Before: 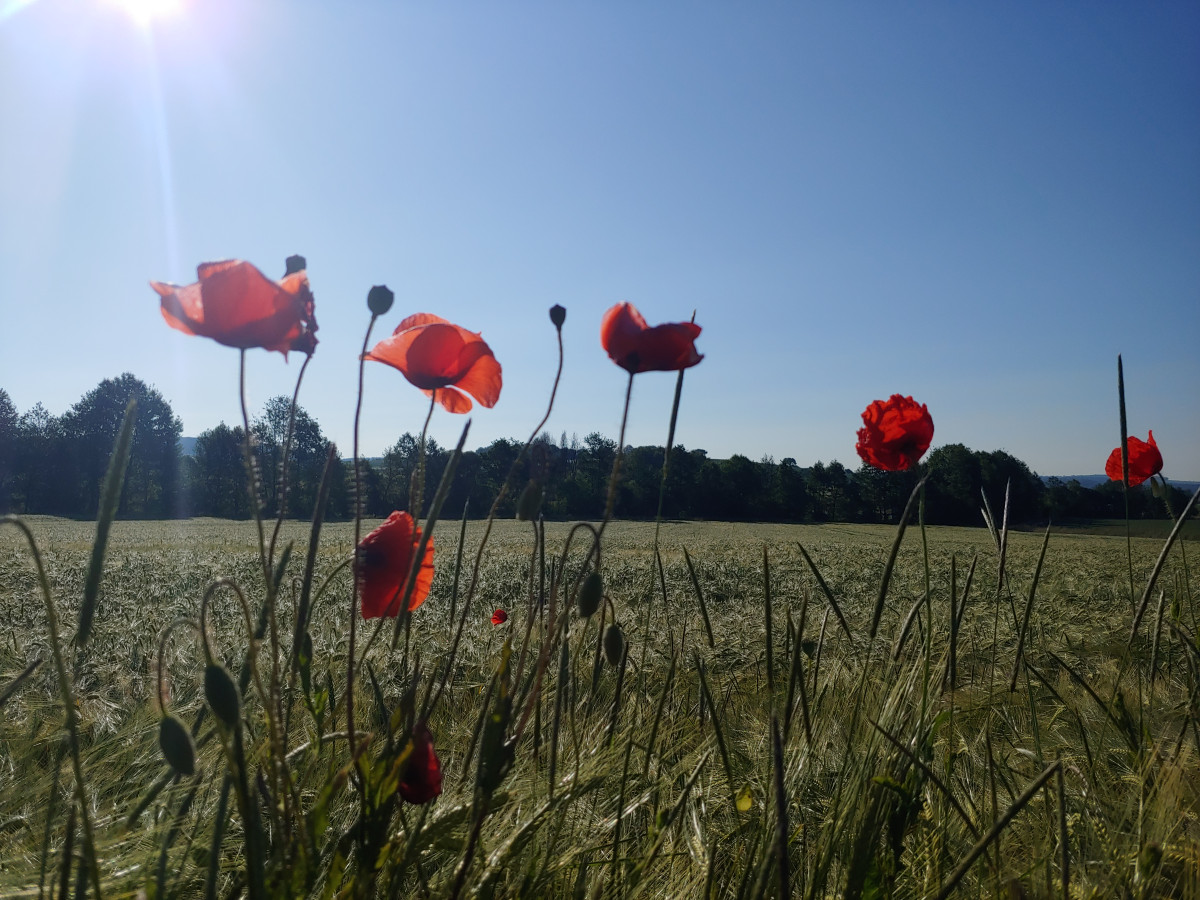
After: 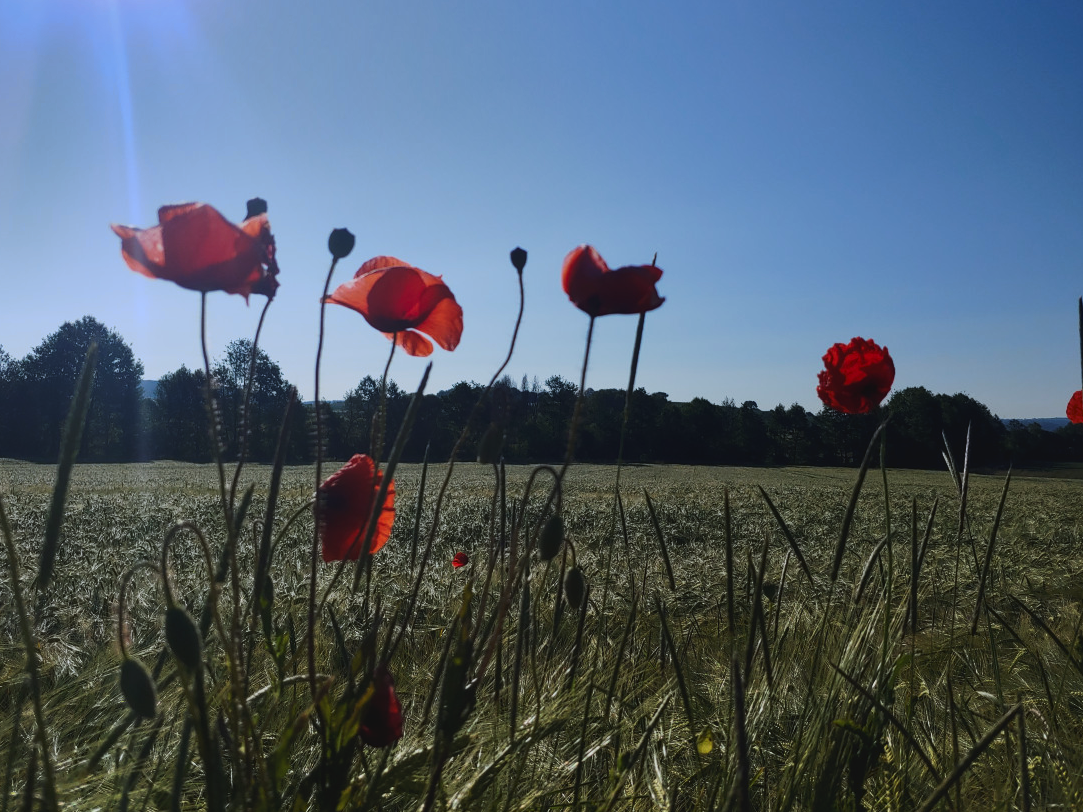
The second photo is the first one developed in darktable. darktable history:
tone curve: curves: ch0 [(0, 0) (0.003, 0.032) (0.011, 0.04) (0.025, 0.058) (0.044, 0.084) (0.069, 0.107) (0.1, 0.13) (0.136, 0.158) (0.177, 0.193) (0.224, 0.236) (0.277, 0.283) (0.335, 0.335) (0.399, 0.399) (0.468, 0.467) (0.543, 0.533) (0.623, 0.612) (0.709, 0.698) (0.801, 0.776) (0.898, 0.848) (1, 1)], preserve colors none
exposure: black level correction 0, exposure -0.721 EV, compensate highlight preservation false
crop: left 3.305%, top 6.436%, right 6.389%, bottom 3.258%
white balance: red 0.967, blue 1.049
shadows and highlights: radius 108.52, shadows 40.68, highlights -72.88, low approximation 0.01, soften with gaussian
tone equalizer: -8 EV -0.75 EV, -7 EV -0.7 EV, -6 EV -0.6 EV, -5 EV -0.4 EV, -3 EV 0.4 EV, -2 EV 0.6 EV, -1 EV 0.7 EV, +0 EV 0.75 EV, edges refinement/feathering 500, mask exposure compensation -1.57 EV, preserve details no
contrast brightness saturation: saturation 0.18
